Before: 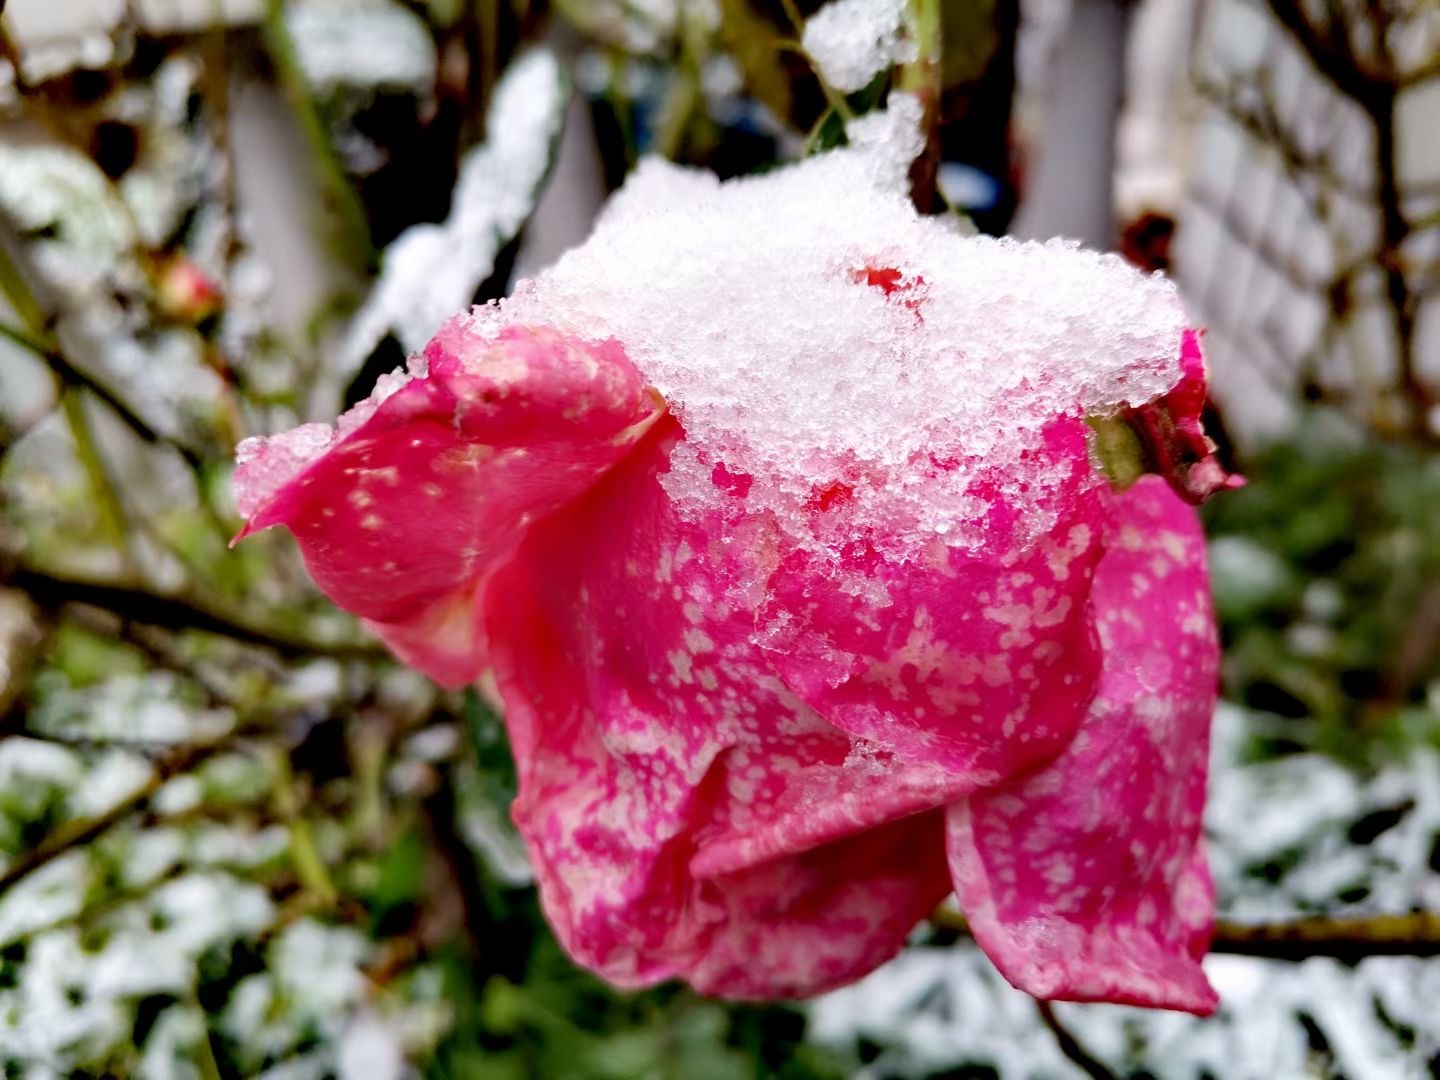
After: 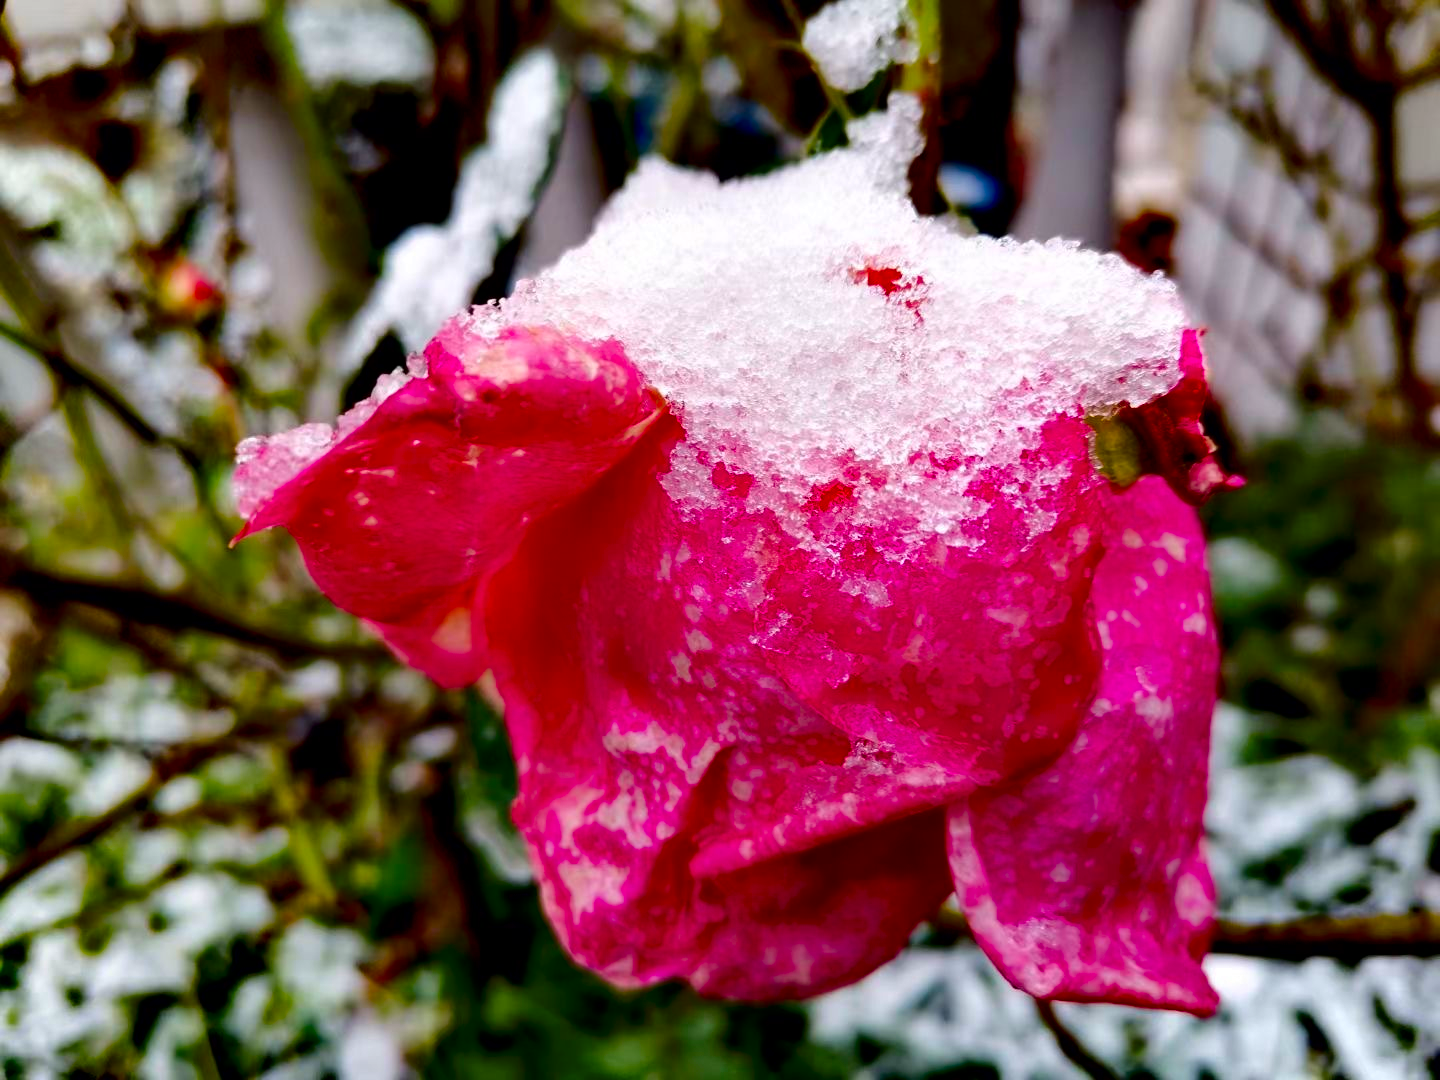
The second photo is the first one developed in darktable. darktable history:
contrast brightness saturation: contrast 0.1, brightness -0.26, saturation 0.14
color balance rgb: perceptual saturation grading › global saturation 25%, perceptual brilliance grading › mid-tones 10%, perceptual brilliance grading › shadows 15%, global vibrance 20%
white balance: emerald 1
